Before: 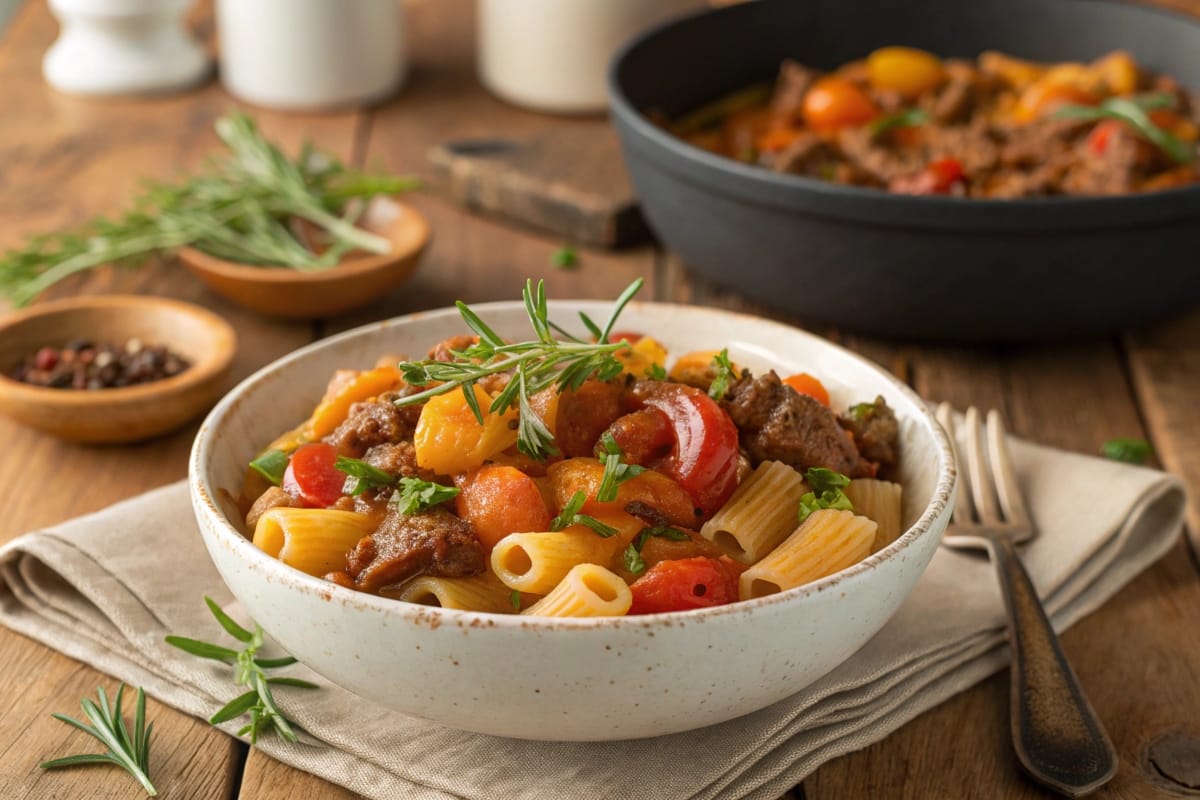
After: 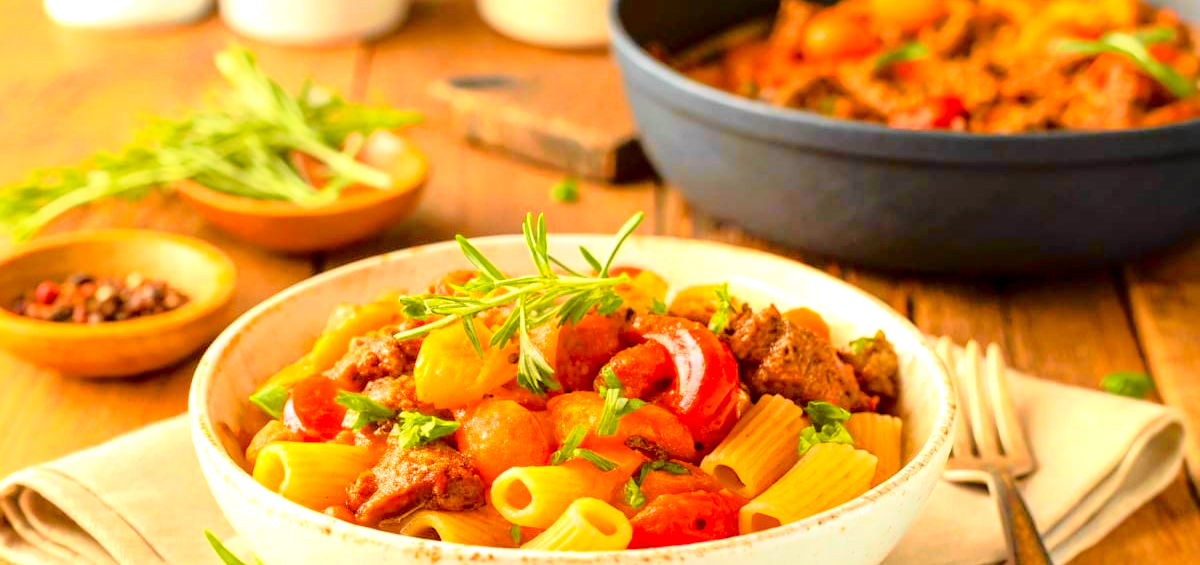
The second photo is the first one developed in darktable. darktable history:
crop and rotate: top 8.293%, bottom 20.996%
exposure: black level correction 0.001, exposure 1.05 EV, compensate exposure bias true, compensate highlight preservation false
tone curve: curves: ch0 [(0, 0) (0.062, 0.023) (0.168, 0.142) (0.359, 0.44) (0.469, 0.544) (0.634, 0.722) (0.839, 0.909) (0.998, 0.978)]; ch1 [(0, 0) (0.437, 0.453) (0.472, 0.47) (0.502, 0.504) (0.527, 0.546) (0.568, 0.619) (0.608, 0.665) (0.669, 0.748) (0.859, 0.899) (1, 1)]; ch2 [(0, 0) (0.33, 0.301) (0.421, 0.443) (0.473, 0.498) (0.509, 0.5) (0.535, 0.564) (0.575, 0.625) (0.608, 0.676) (1, 1)], color space Lab, independent channels, preserve colors none
color balance rgb: perceptual saturation grading › global saturation 25%, perceptual brilliance grading › mid-tones 10%, perceptual brilliance grading › shadows 15%, global vibrance 20%
